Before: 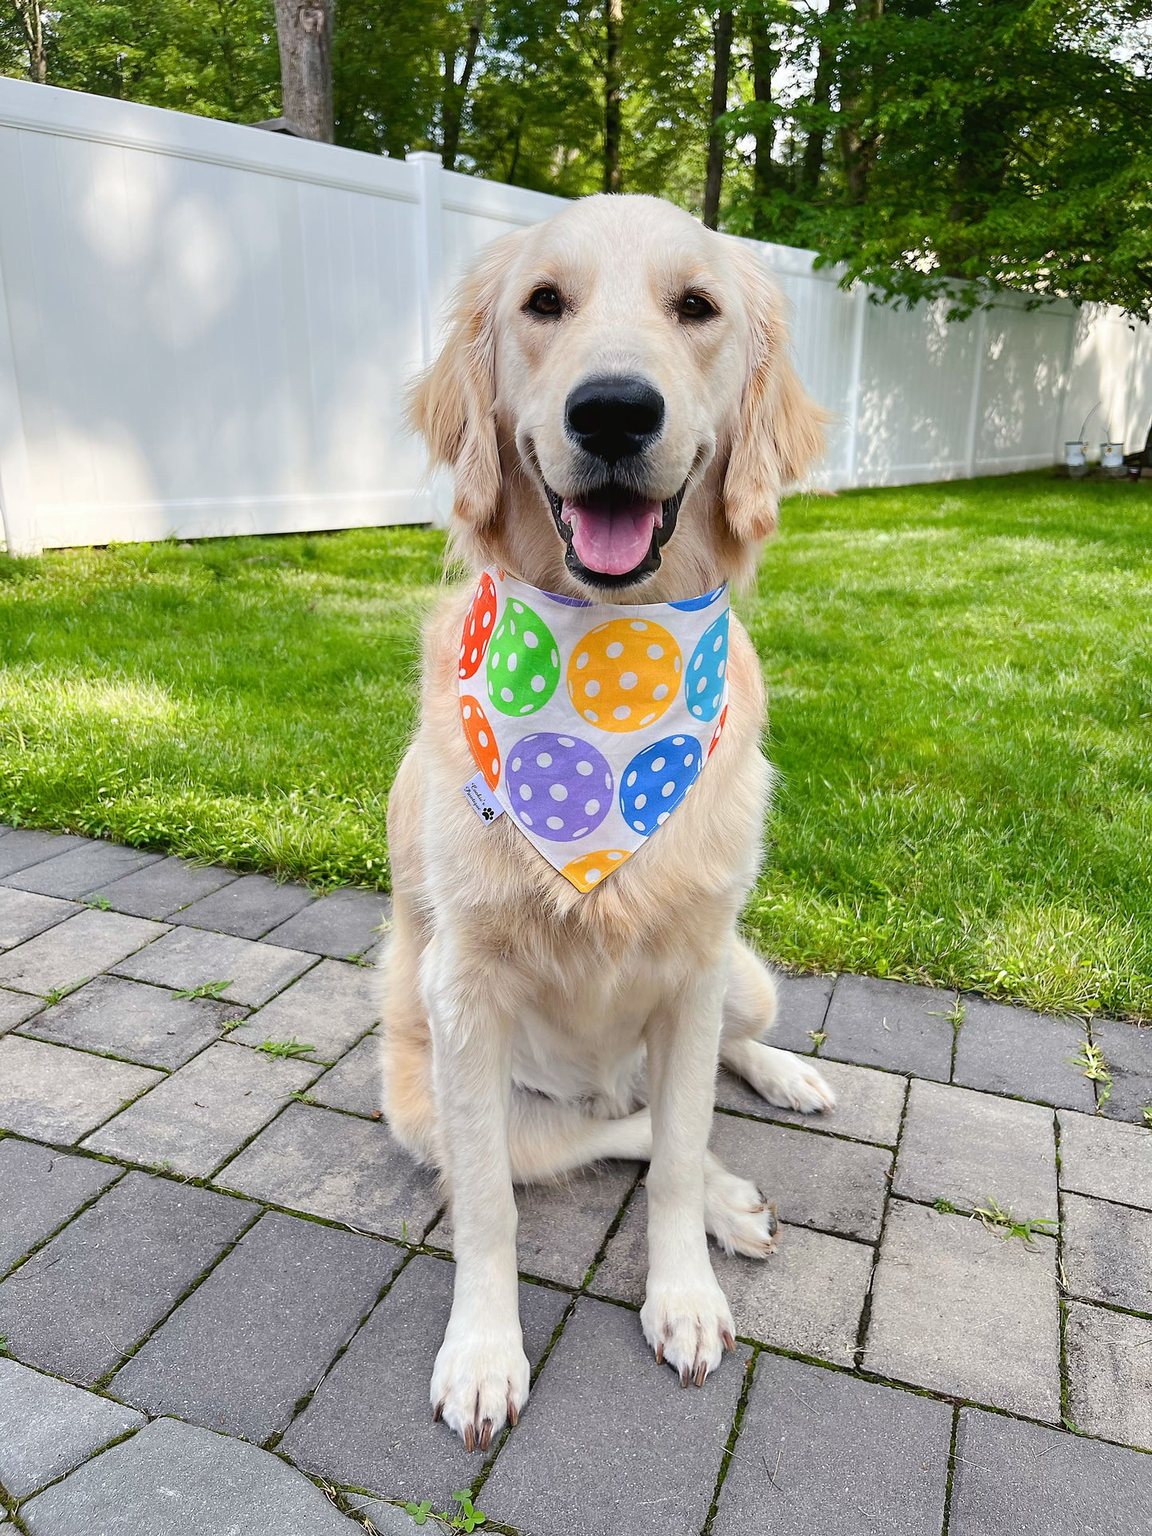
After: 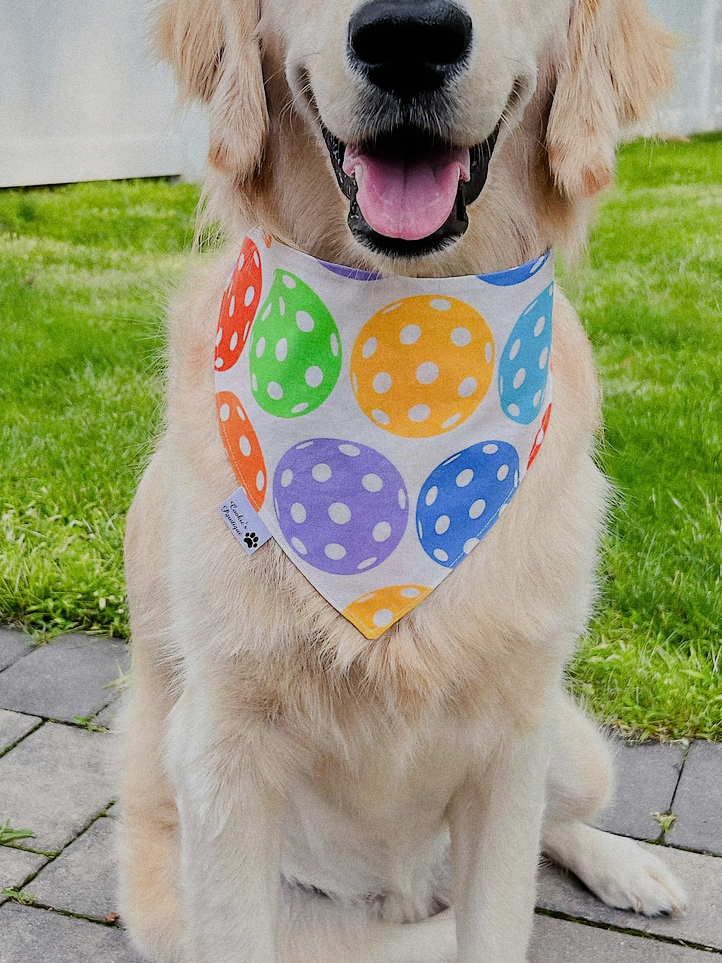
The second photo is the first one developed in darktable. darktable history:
grain: coarseness 0.47 ISO
filmic rgb: black relative exposure -7.32 EV, white relative exposure 5.09 EV, hardness 3.2
crop: left 25%, top 25%, right 25%, bottom 25%
